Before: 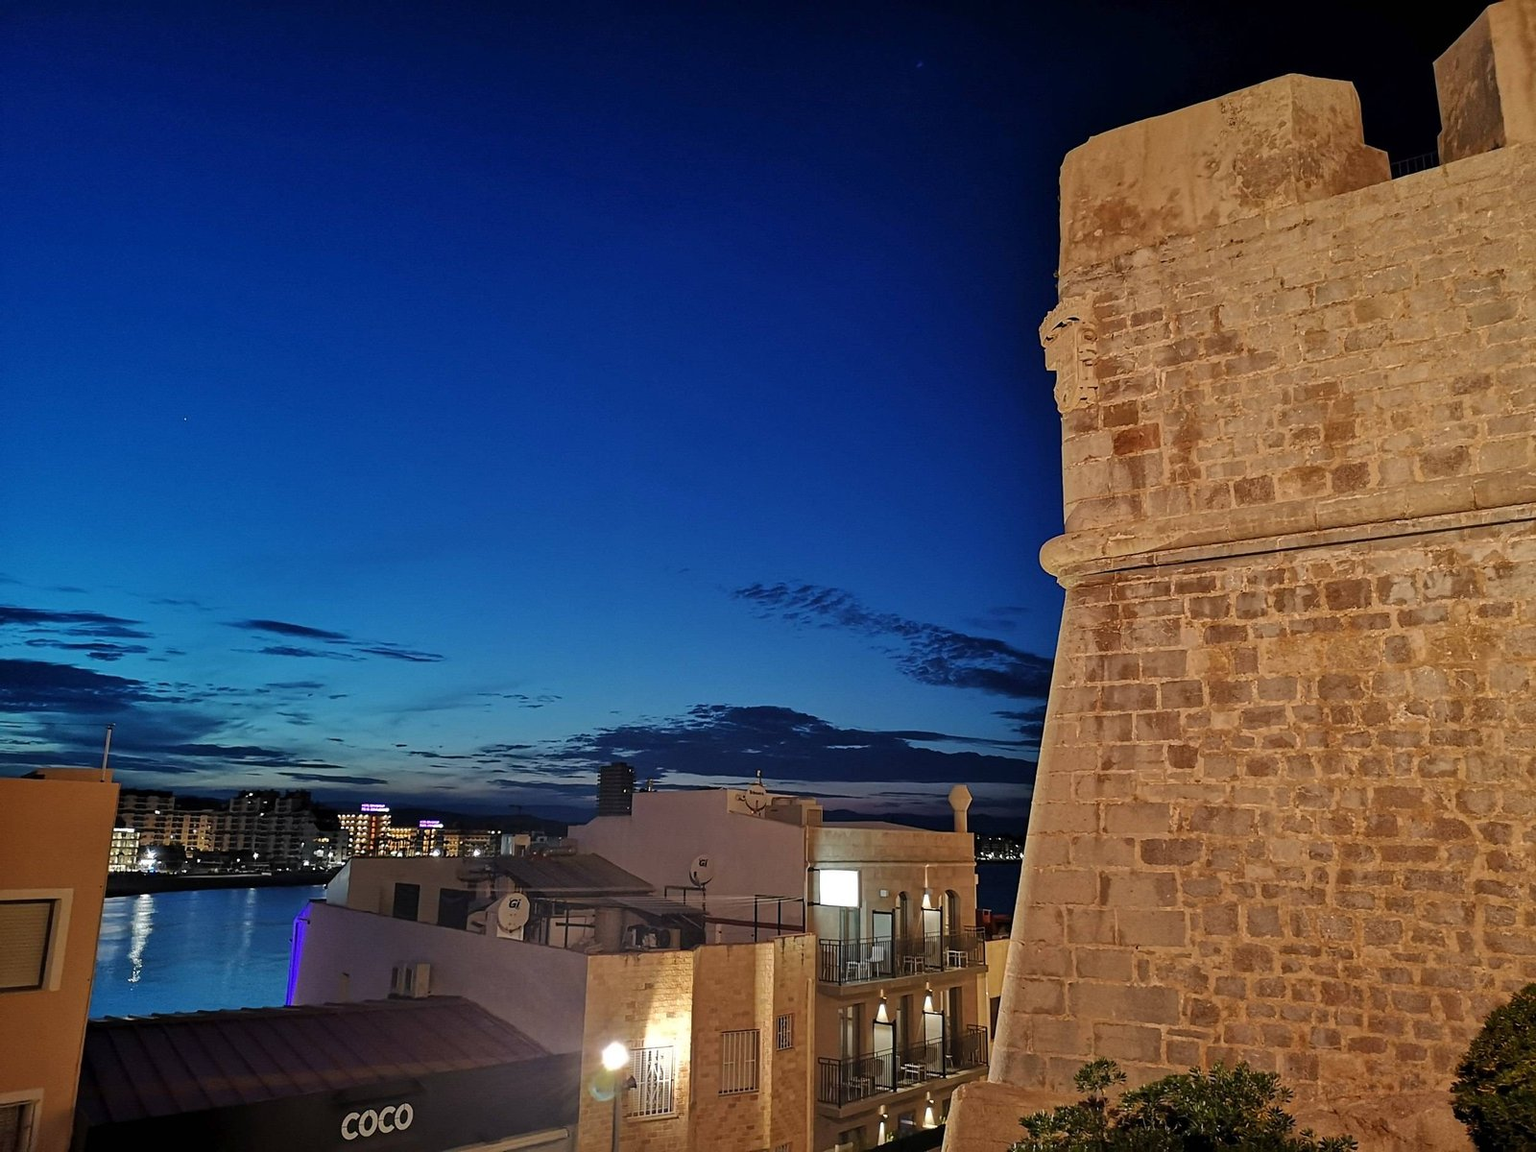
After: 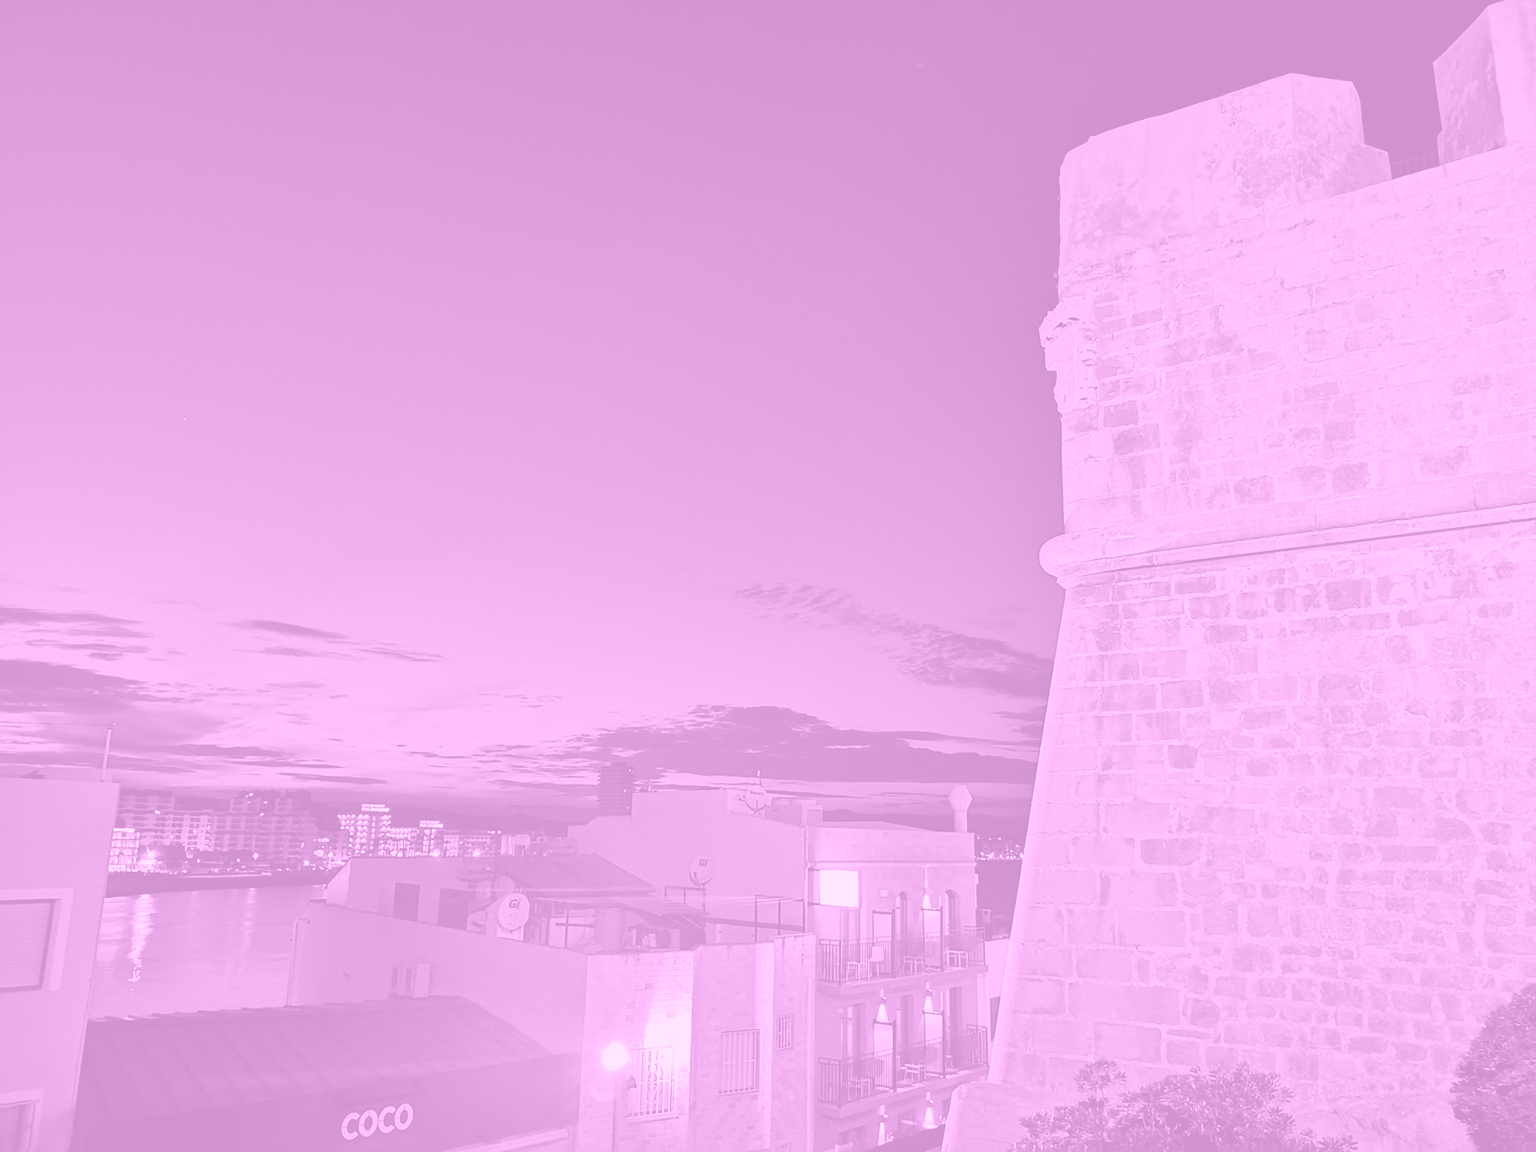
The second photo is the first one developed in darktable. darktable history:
tone equalizer: on, module defaults
colorize: hue 331.2°, saturation 75%, source mix 30.28%, lightness 70.52%, version 1
